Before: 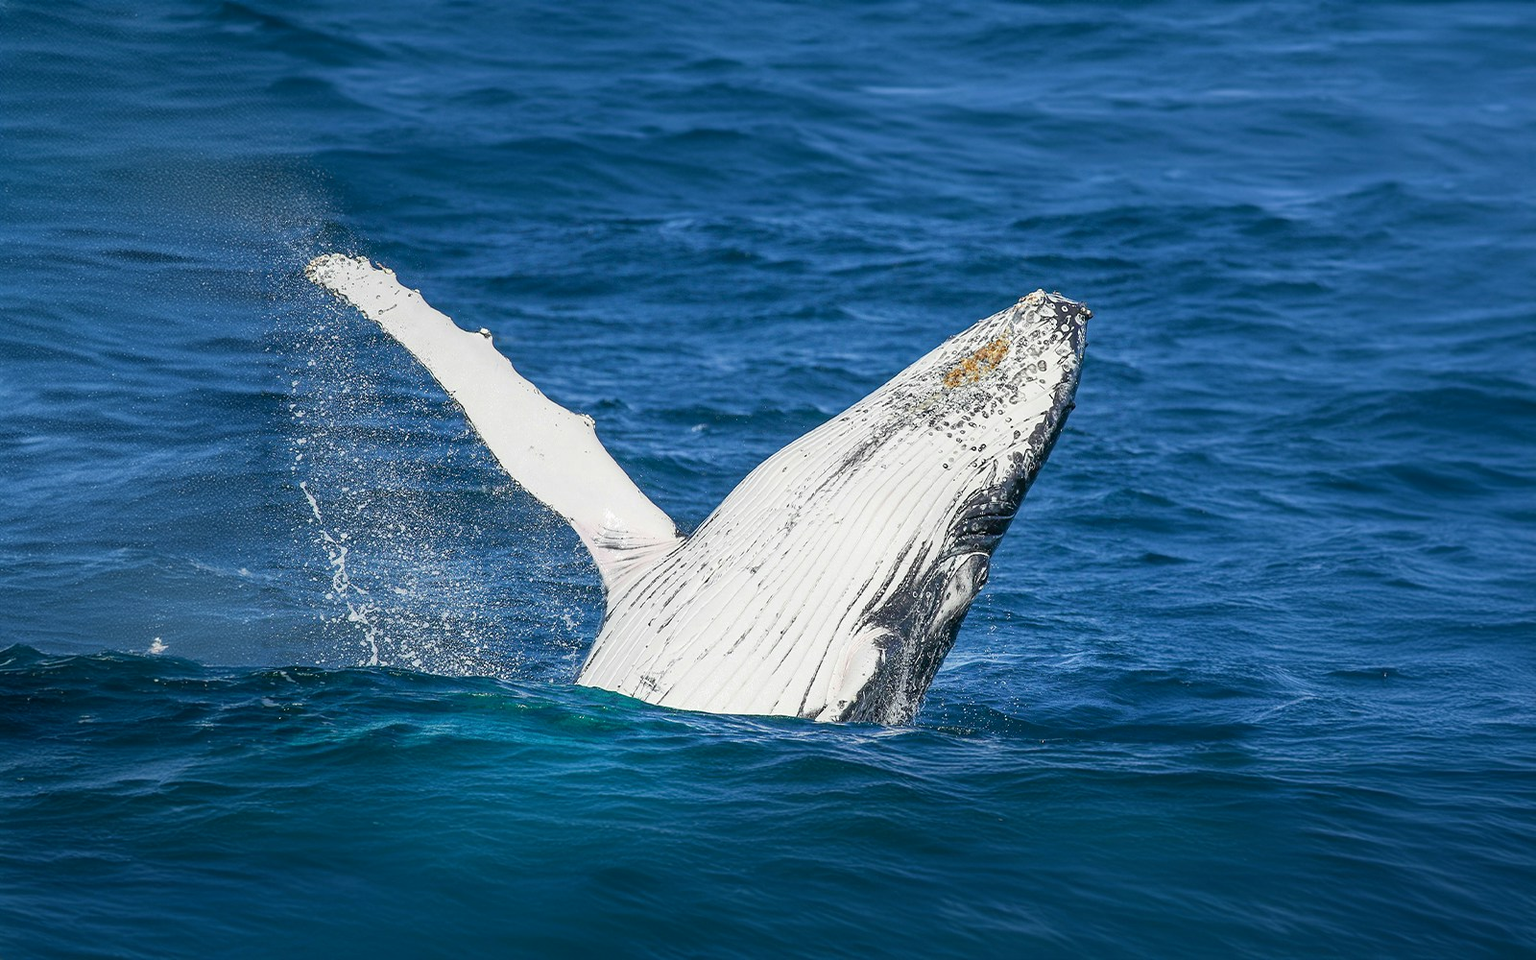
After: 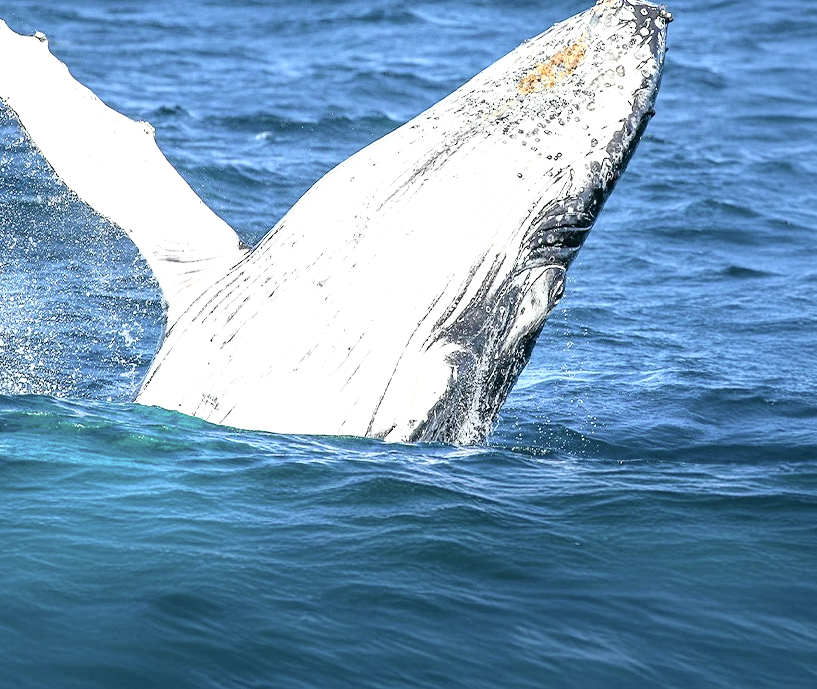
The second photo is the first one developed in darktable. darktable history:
contrast brightness saturation: brightness 0.151
crop and rotate: left 29.073%, top 31.016%, right 19.829%
tone curve: curves: ch0 [(0, 0.016) (0.11, 0.039) (0.259, 0.235) (0.383, 0.437) (0.499, 0.597) (0.733, 0.867) (0.843, 0.948) (1, 1)], color space Lab, independent channels, preserve colors none
shadows and highlights: shadows -13.42, white point adjustment 3.85, highlights 27.06, highlights color adjustment 56.52%
